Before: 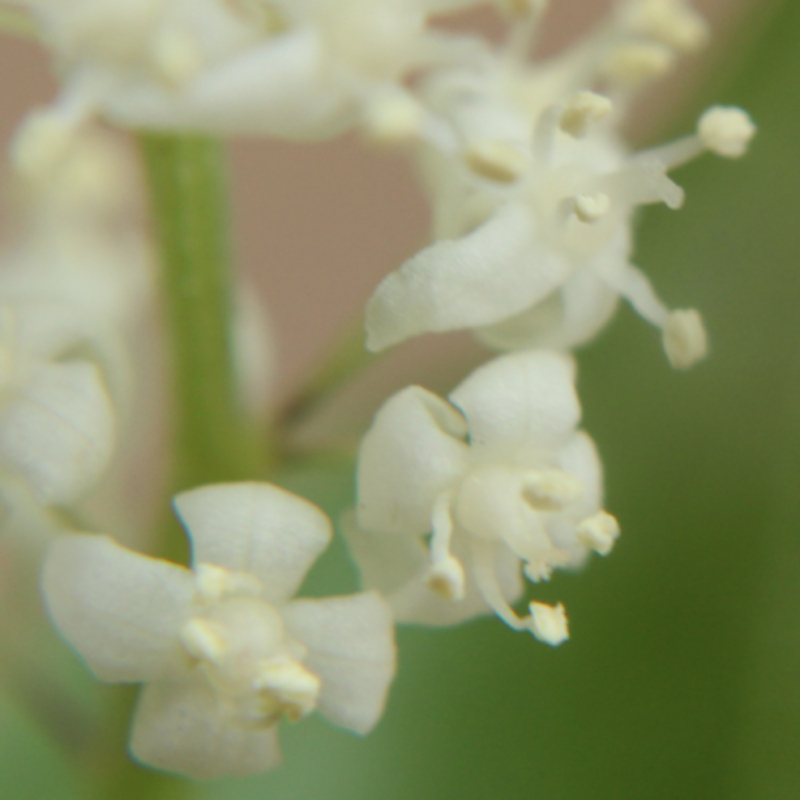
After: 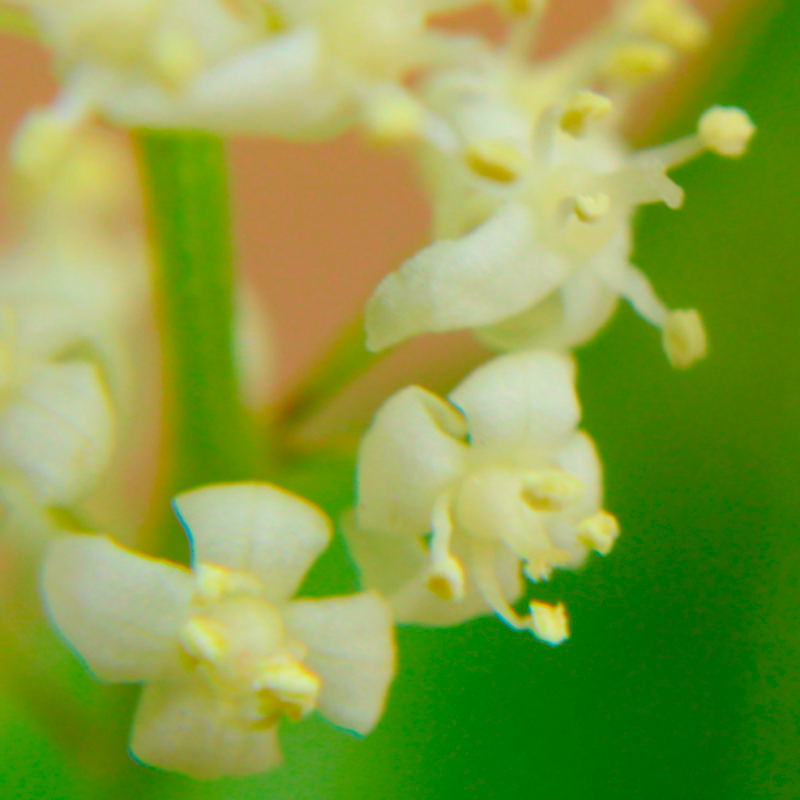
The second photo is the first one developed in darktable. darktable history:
color correction: highlights a* 1.63, highlights b* -1.78, saturation 2.47
levels: levels [0, 0.478, 1]
